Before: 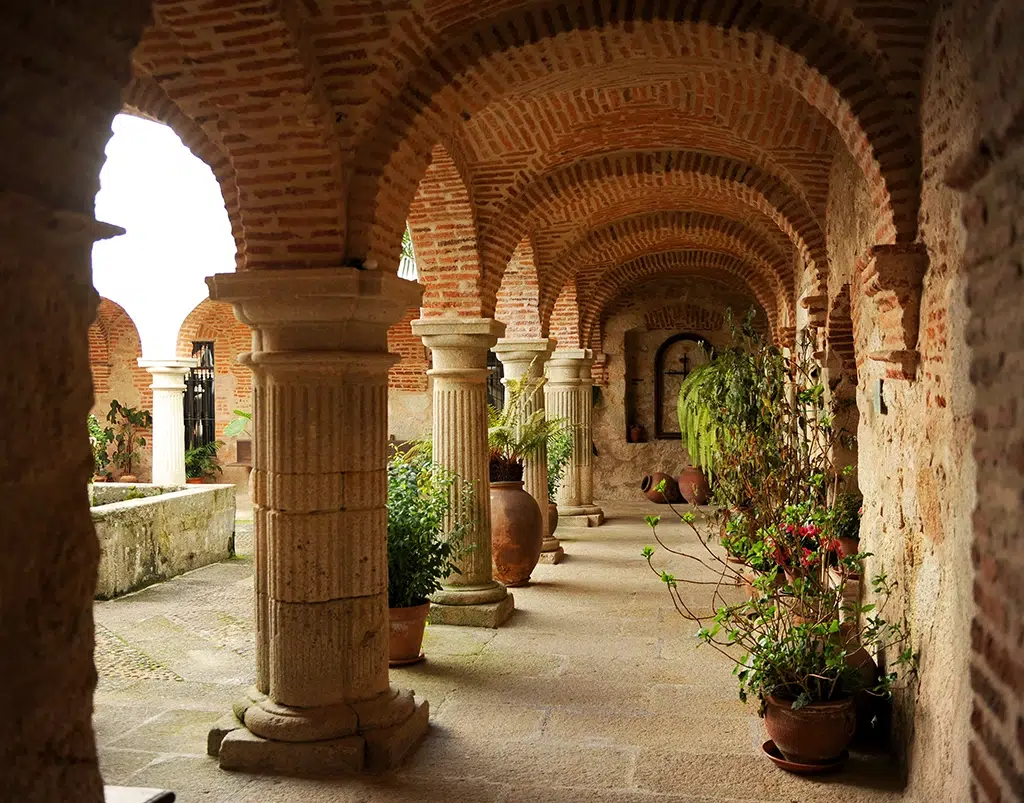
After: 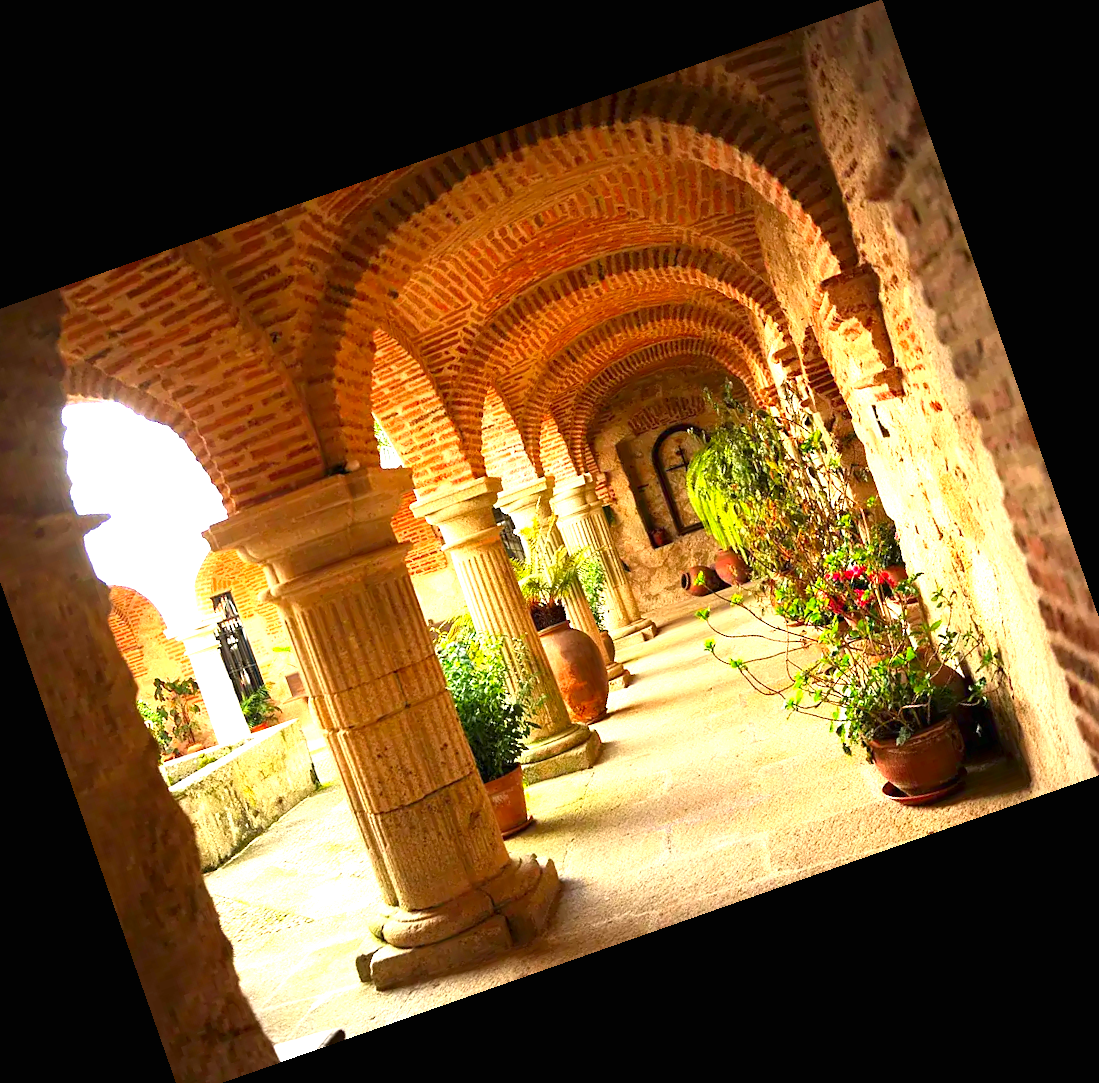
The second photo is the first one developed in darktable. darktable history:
exposure: black level correction 0, exposure 1.493 EV, compensate highlight preservation false
crop and rotate: angle 19.33°, left 6.857%, right 3.918%, bottom 1.166%
tone curve: curves: ch0 [(0, 0) (0.003, 0.003) (0.011, 0.012) (0.025, 0.026) (0.044, 0.046) (0.069, 0.072) (0.1, 0.104) (0.136, 0.141) (0.177, 0.184) (0.224, 0.233) (0.277, 0.288) (0.335, 0.348) (0.399, 0.414) (0.468, 0.486) (0.543, 0.564) (0.623, 0.647) (0.709, 0.736) (0.801, 0.831) (0.898, 0.921) (1, 1)], color space Lab, independent channels, preserve colors none
contrast brightness saturation: brightness -0.023, saturation 0.345
